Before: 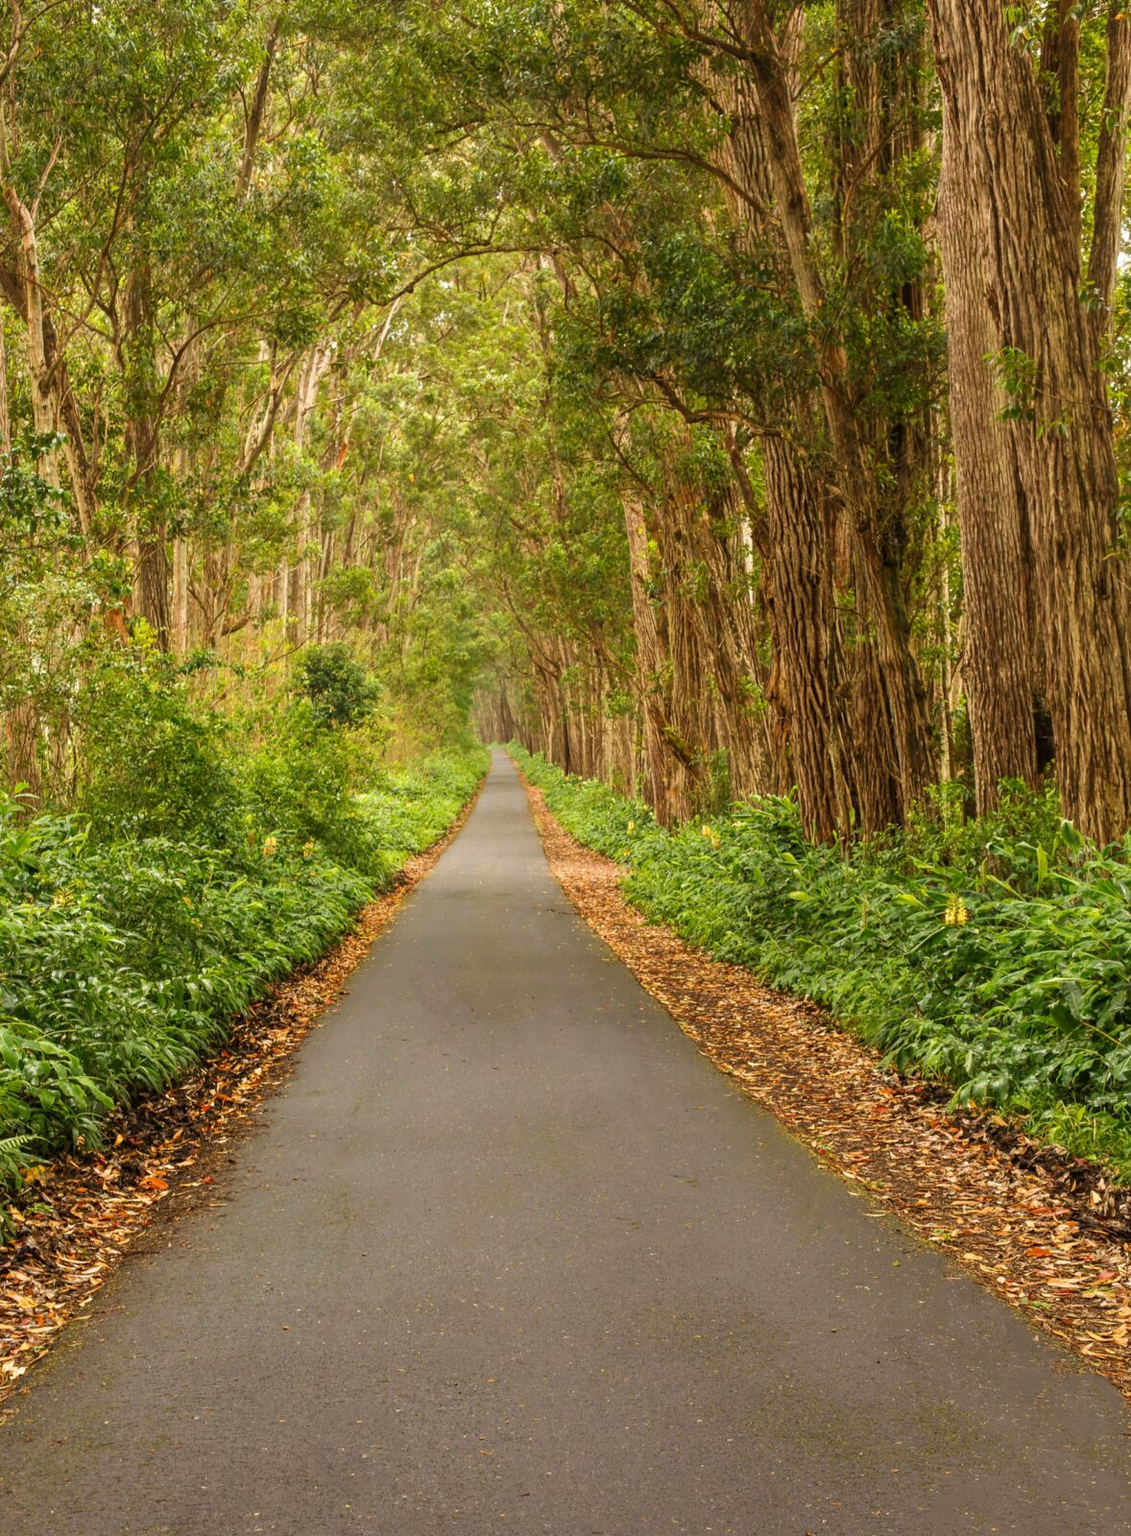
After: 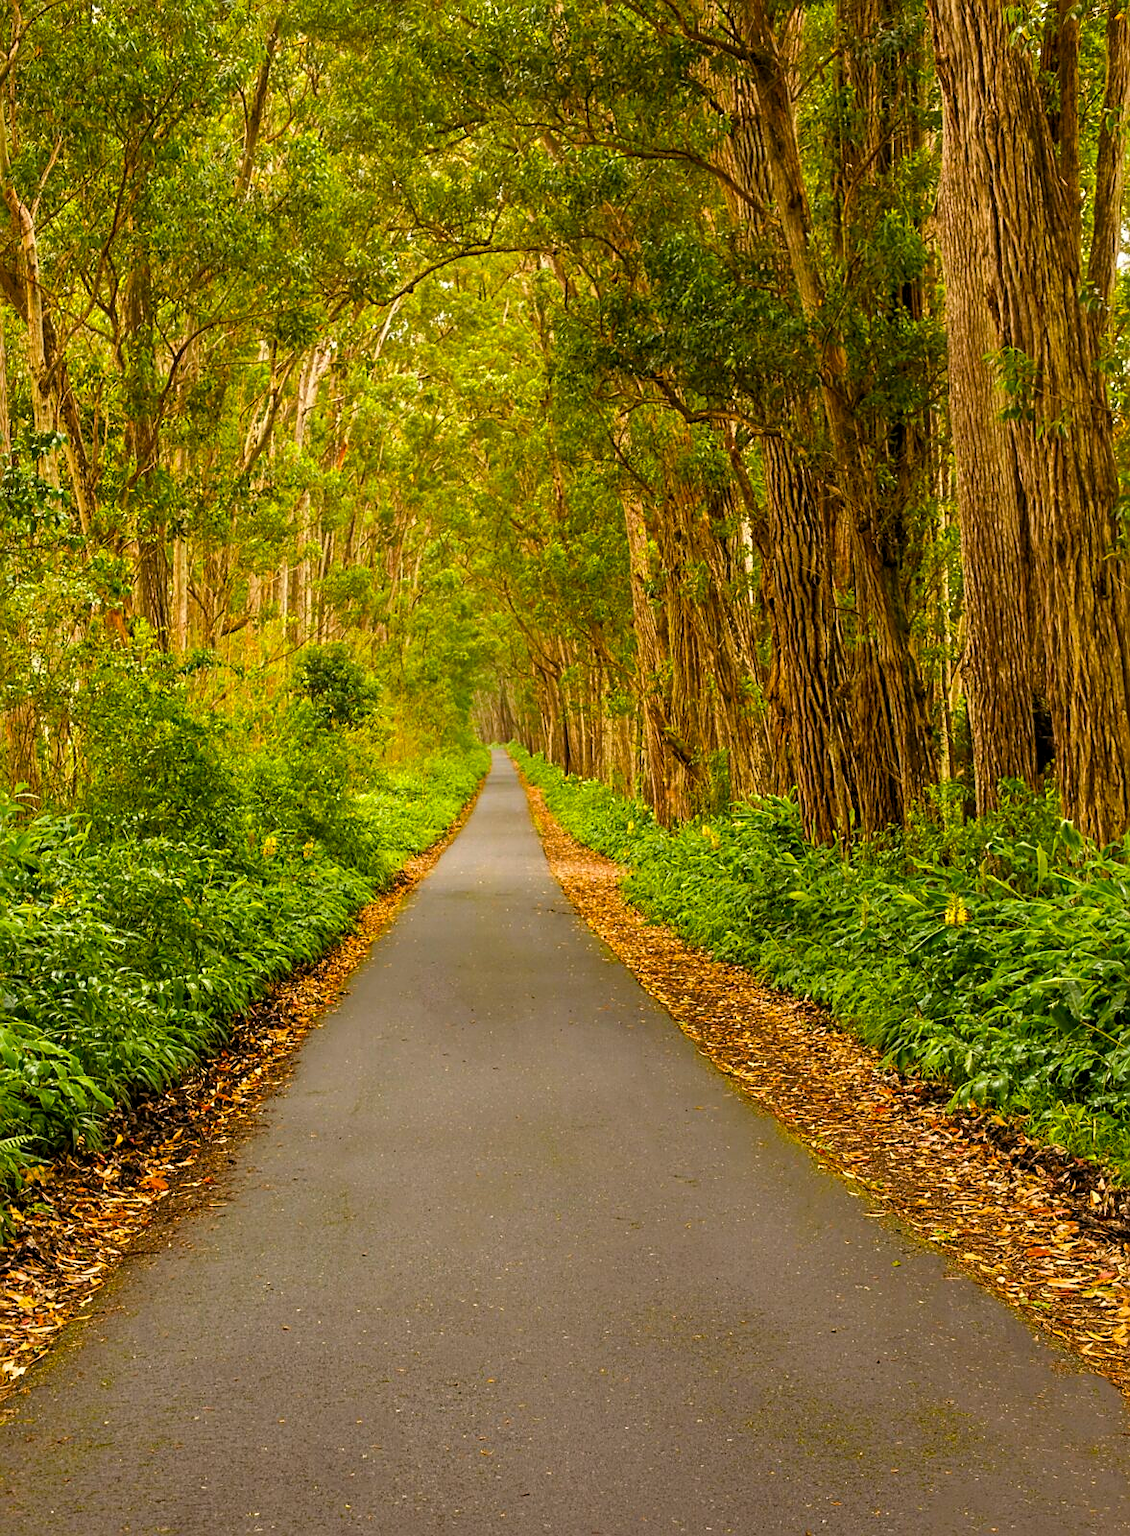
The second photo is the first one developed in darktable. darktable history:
sharpen: on, module defaults
color balance rgb: highlights gain › chroma 0.254%, highlights gain › hue 332.71°, global offset › luminance -0.497%, perceptual saturation grading › global saturation 29.847%, global vibrance 20%
